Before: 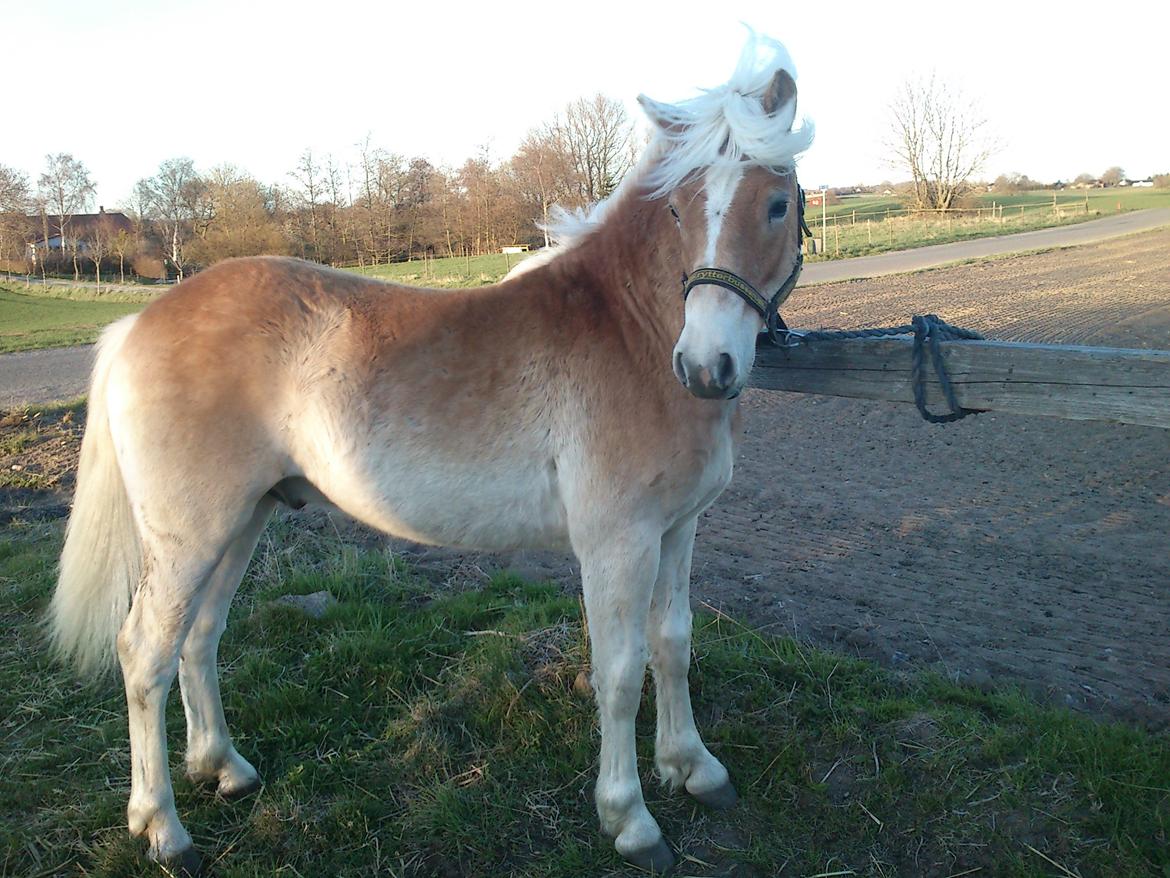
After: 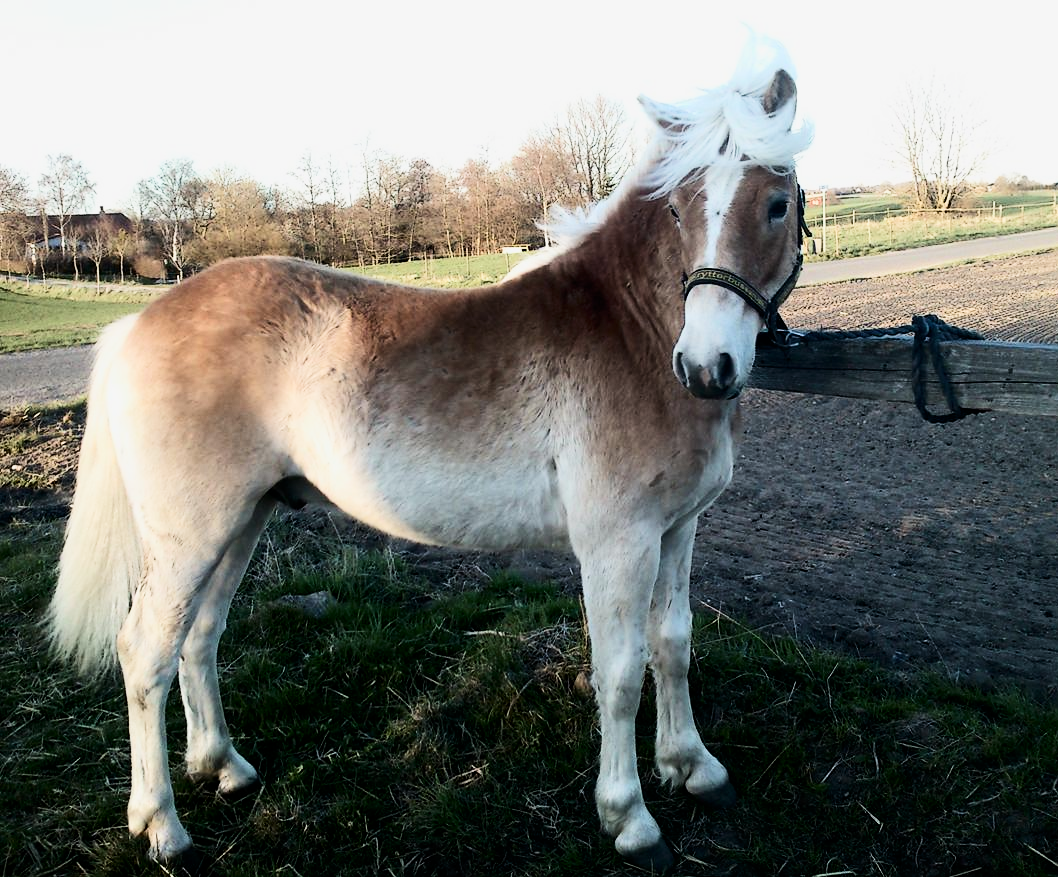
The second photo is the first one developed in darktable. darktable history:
contrast brightness saturation: contrast 0.28
filmic rgb: black relative exposure -5 EV, white relative exposure 3.5 EV, hardness 3.19, contrast 1.3, highlights saturation mix -50%
crop: right 9.509%, bottom 0.031%
